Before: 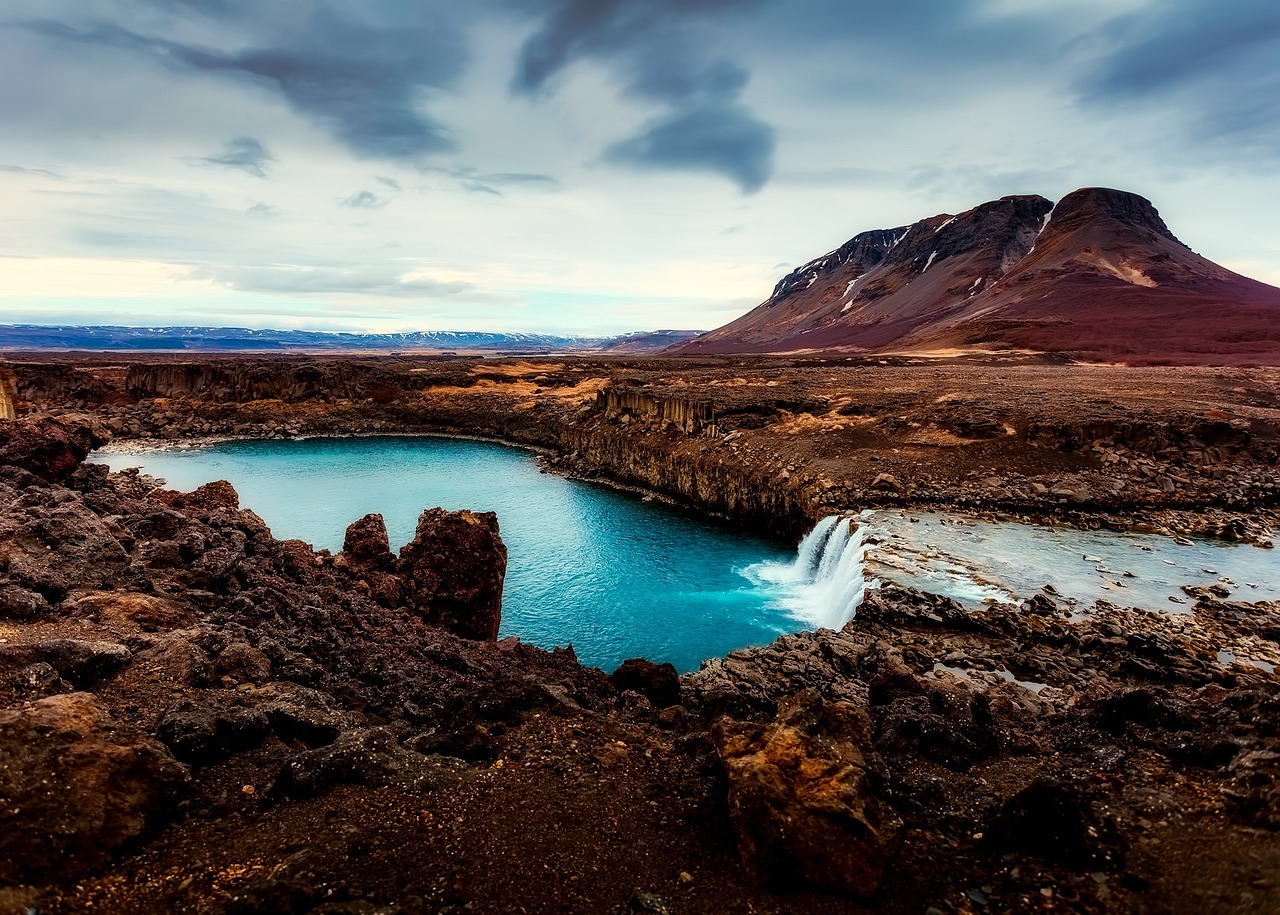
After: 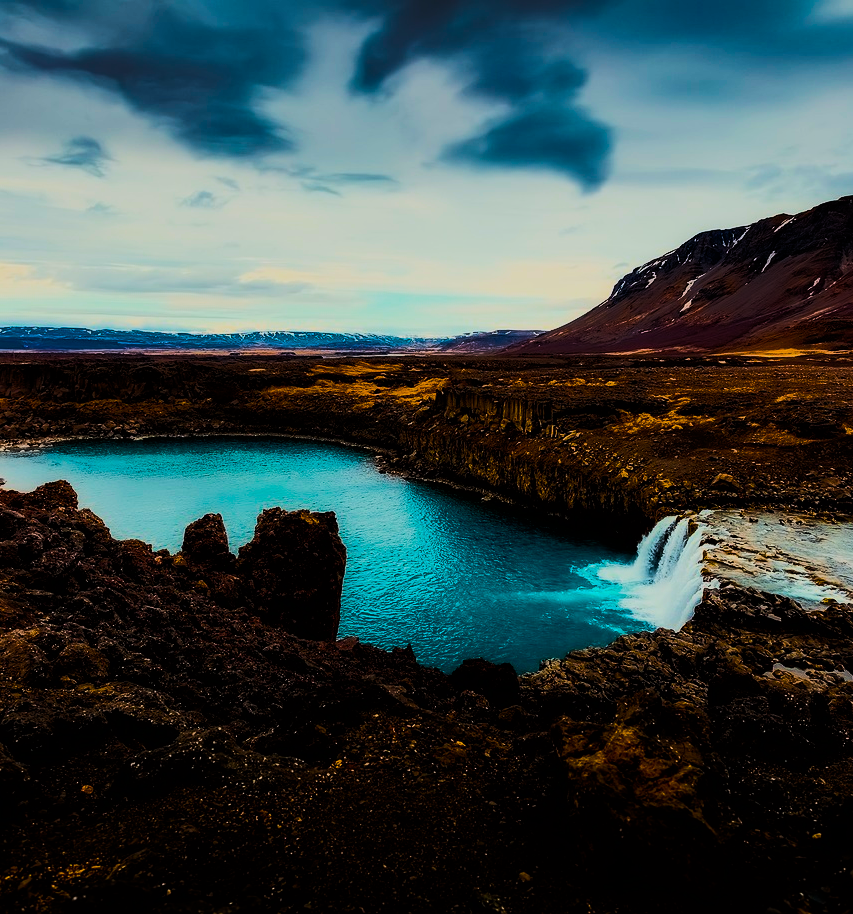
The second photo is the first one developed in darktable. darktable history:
filmic rgb: black relative exposure -7.65 EV, white relative exposure 4.56 EV, hardness 3.61
crop and rotate: left 12.648%, right 20.685%
color balance rgb: linear chroma grading › global chroma 40.15%, perceptual saturation grading › global saturation 60.58%, perceptual saturation grading › highlights 20.44%, perceptual saturation grading › shadows -50.36%, perceptual brilliance grading › highlights 2.19%, perceptual brilliance grading › mid-tones -50.36%, perceptual brilliance grading › shadows -50.36%
